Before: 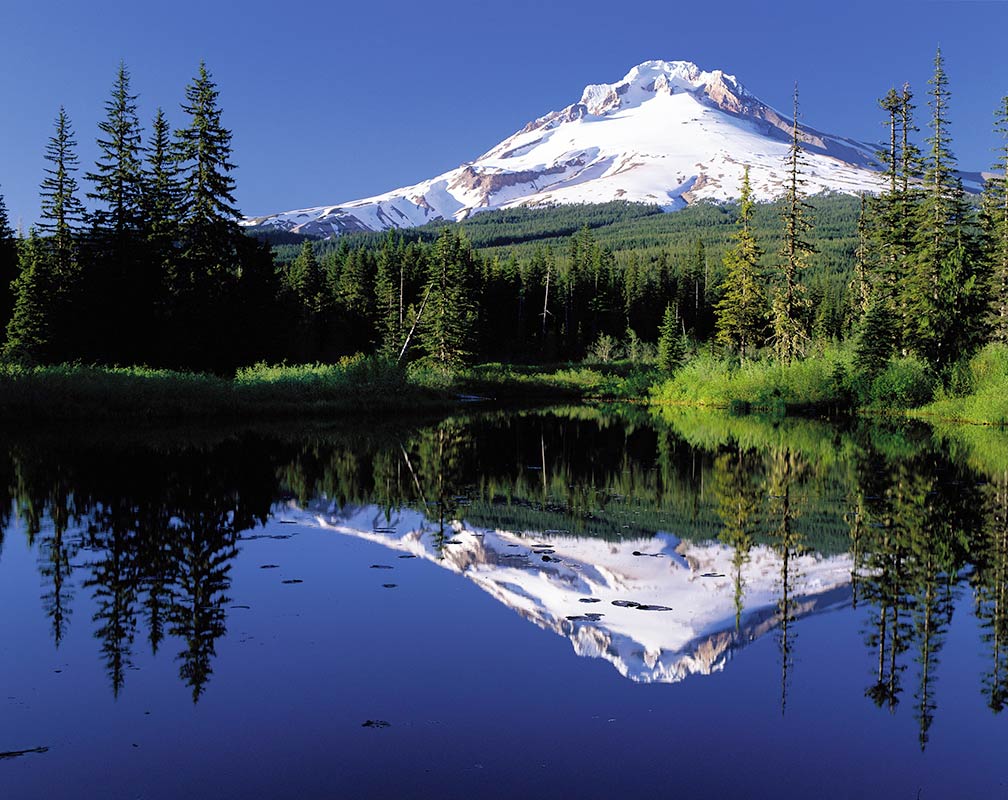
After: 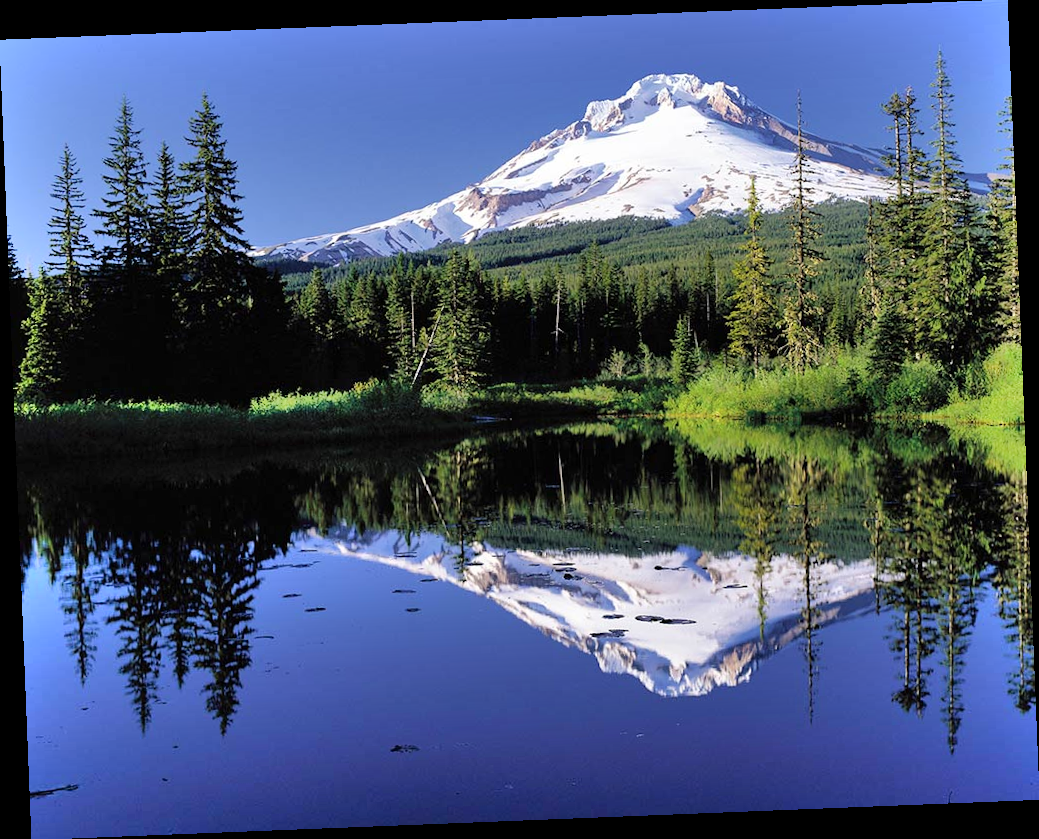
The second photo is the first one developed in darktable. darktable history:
rotate and perspective: rotation -2.29°, automatic cropping off
shadows and highlights: shadows color adjustment 97.66%, soften with gaussian
